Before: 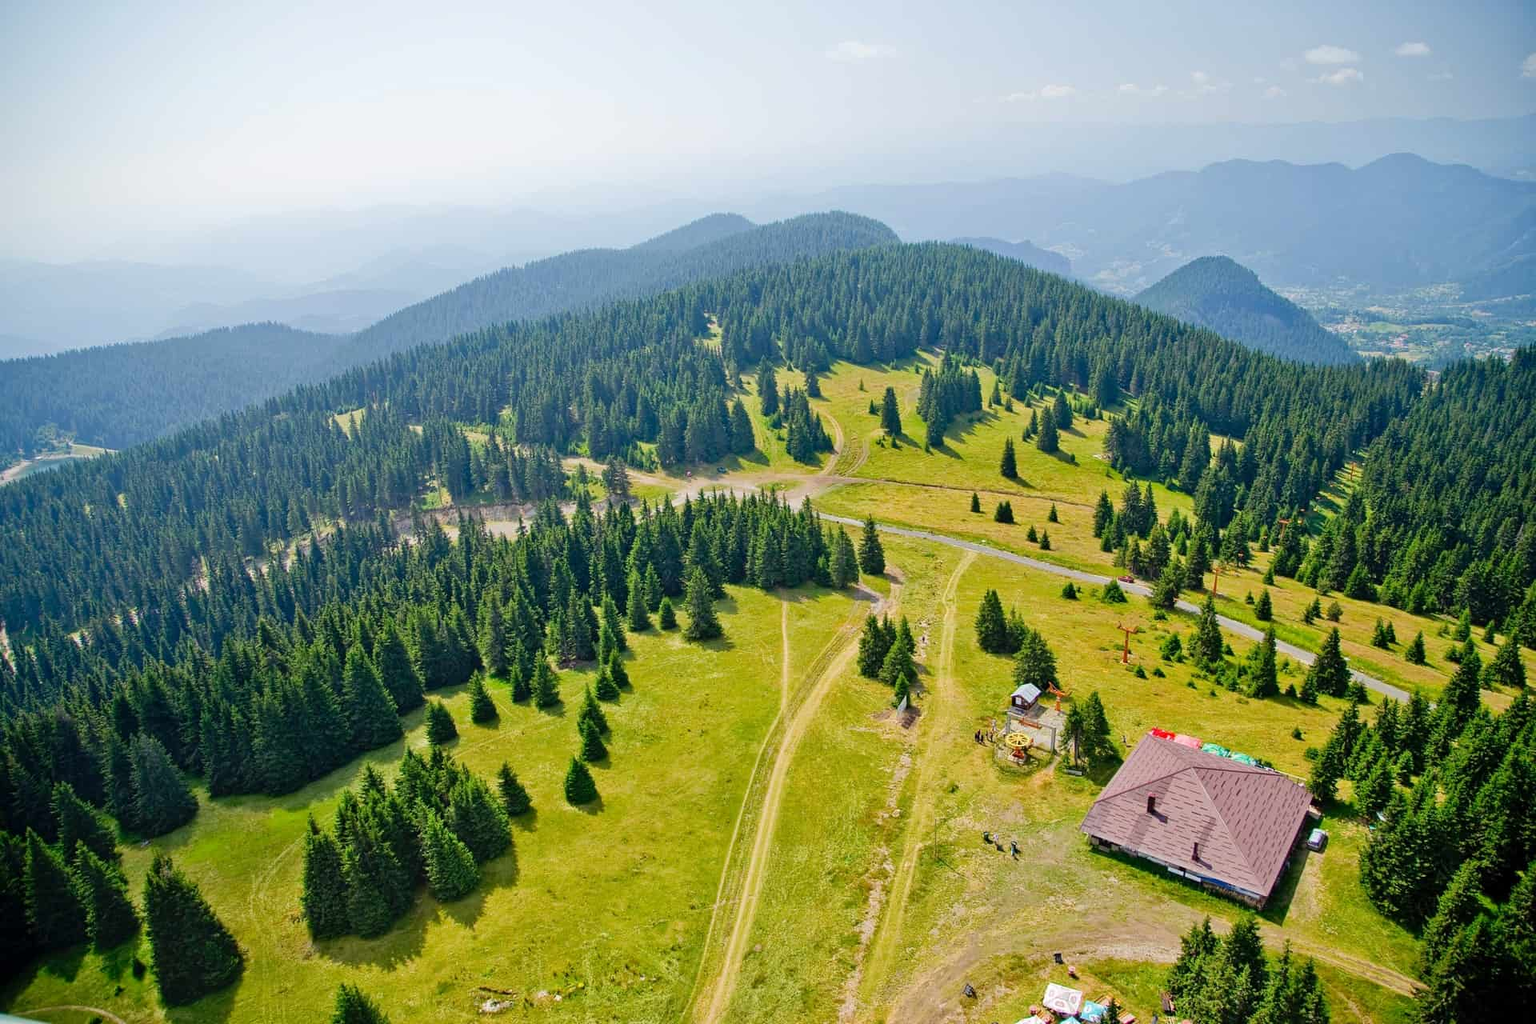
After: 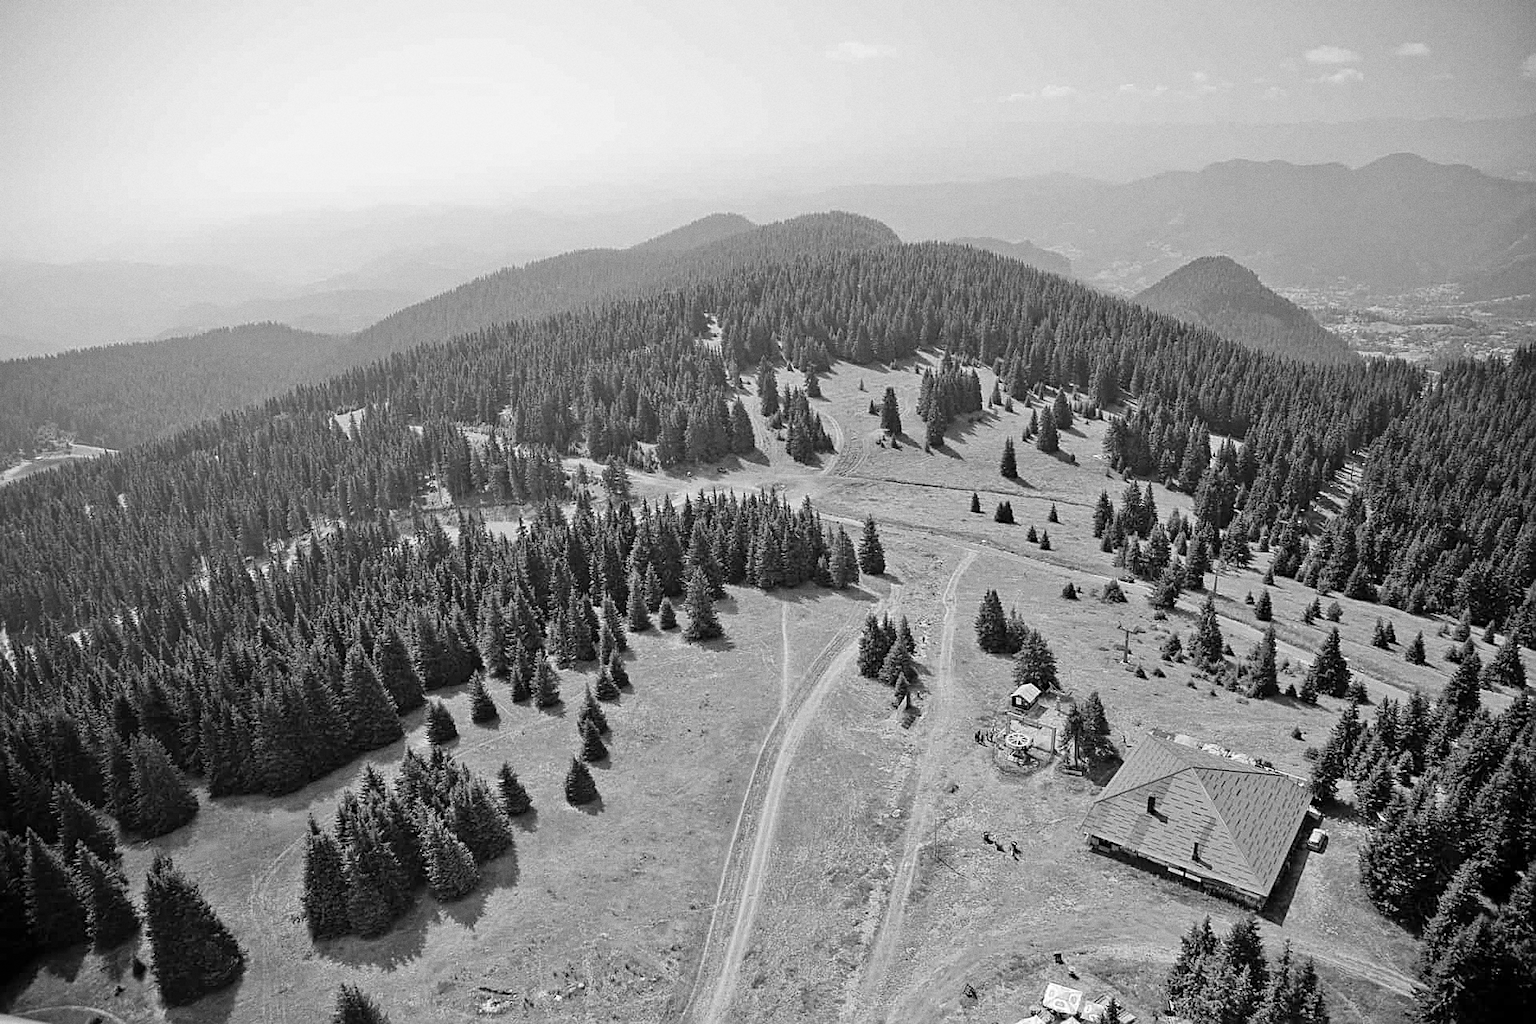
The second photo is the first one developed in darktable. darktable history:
monochrome: on, module defaults
sharpen: on, module defaults
grain: coarseness 0.09 ISO
